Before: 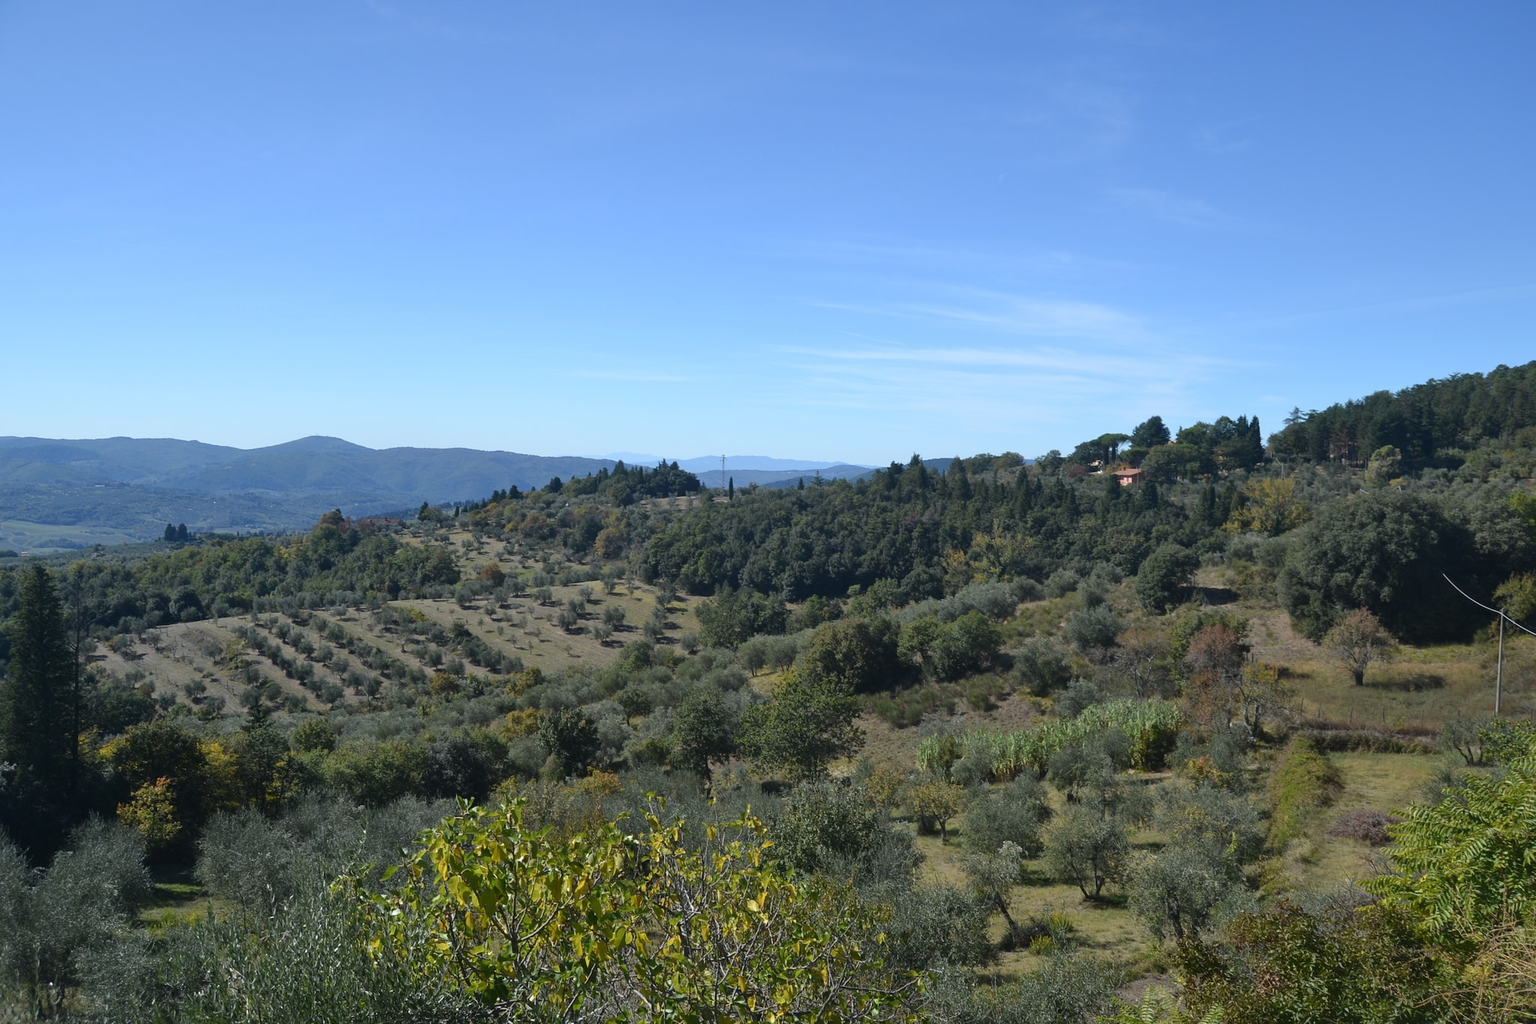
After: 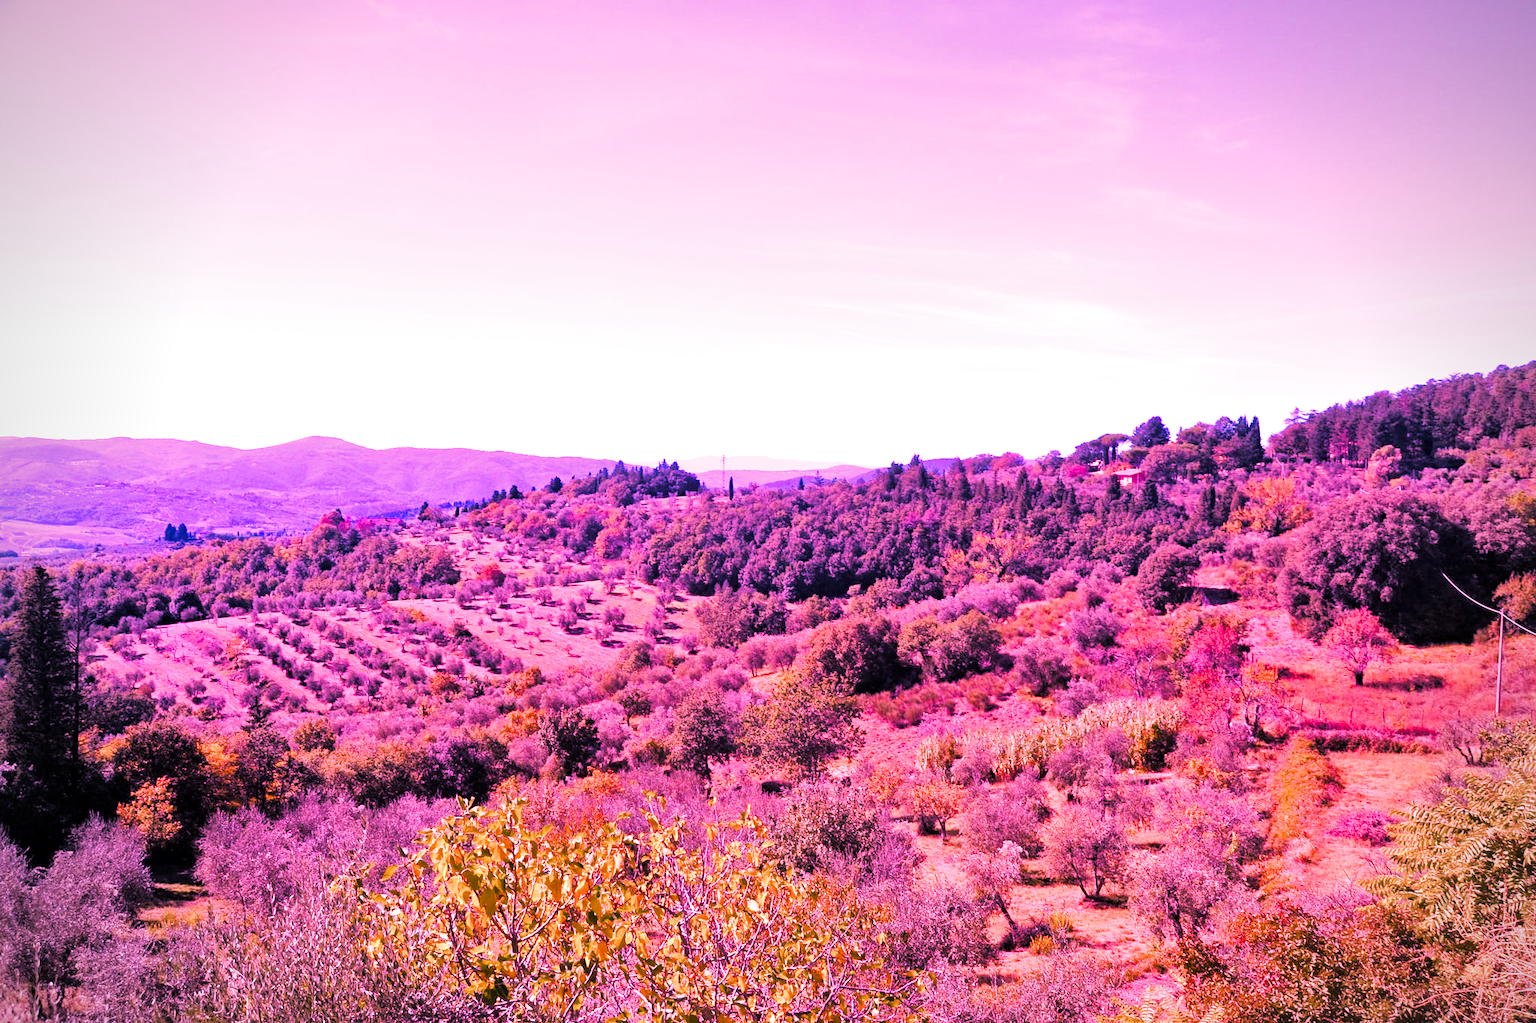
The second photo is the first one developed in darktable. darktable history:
raw chromatic aberrations: on, module defaults
color balance rgb: perceptual saturation grading › global saturation 25%, perceptual brilliance grading › mid-tones 10%, perceptual brilliance grading › shadows 15%, global vibrance 20%
exposure: black level correction -0.002, exposure 0.54 EV, compensate highlight preservation false
filmic: grey point source 18, black point source -8.65, white point source 2.45, grey point target 18, white point target 100, output power 2.2, latitude stops 2, contrast 1.5, saturation 100, global saturation 100
filmic rgb: black relative exposure -7.65 EV, white relative exposure 4.56 EV, hardness 3.61
haze removal: strength 0.29, distance 0.25, compatibility mode true, adaptive false
highlight reconstruction: method reconstruct color, iterations 1, diameter of reconstruction 64 px
hot pixels: on, module defaults
lens correction: scale 1.01, crop 1, focal 85, aperture 2.8, distance 10.02, camera "Canon EOS RP", lens "Canon RF 85mm F2 MACRO IS STM"
raw denoise: x [[0, 0.25, 0.5, 0.75, 1] ×4]
tone equalizer: on, module defaults
vibrance: on, module defaults
vignetting: fall-off radius 60.92%
white balance: red 2.04, blue 1.628
local contrast: mode bilateral grid, contrast 20, coarseness 50, detail 120%, midtone range 0.2
contrast brightness saturation: saturation -0.05
levels: mode automatic, black 0.023%, white 99.97%, levels [0.062, 0.494, 0.925]
velvia: strength 15% | blend: blend mode lighten, opacity 100%; mask: uniform (no mask)
